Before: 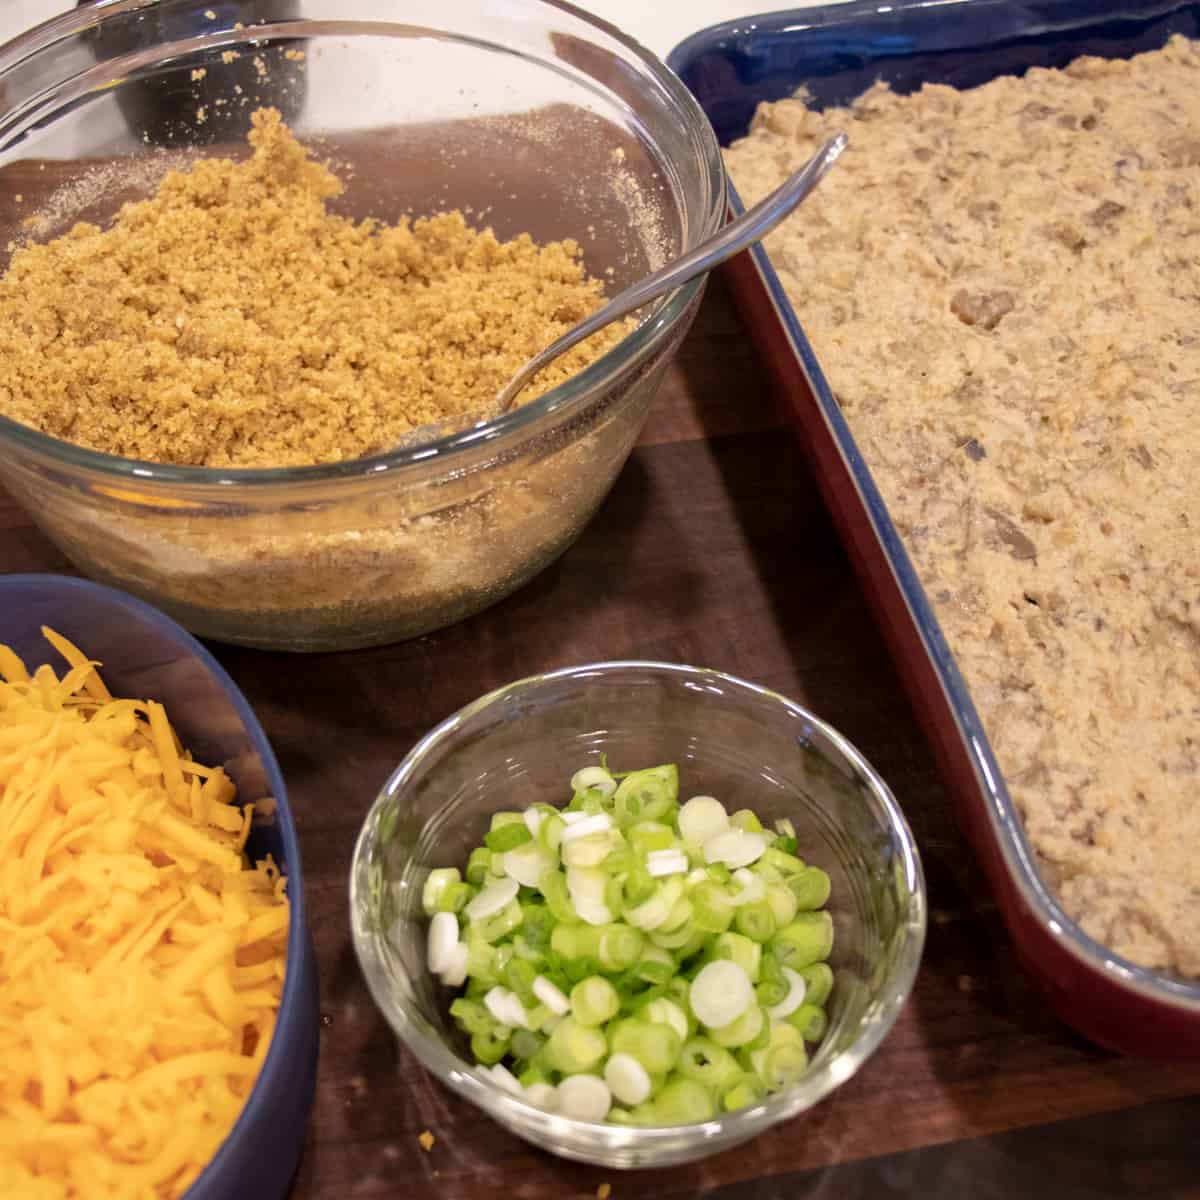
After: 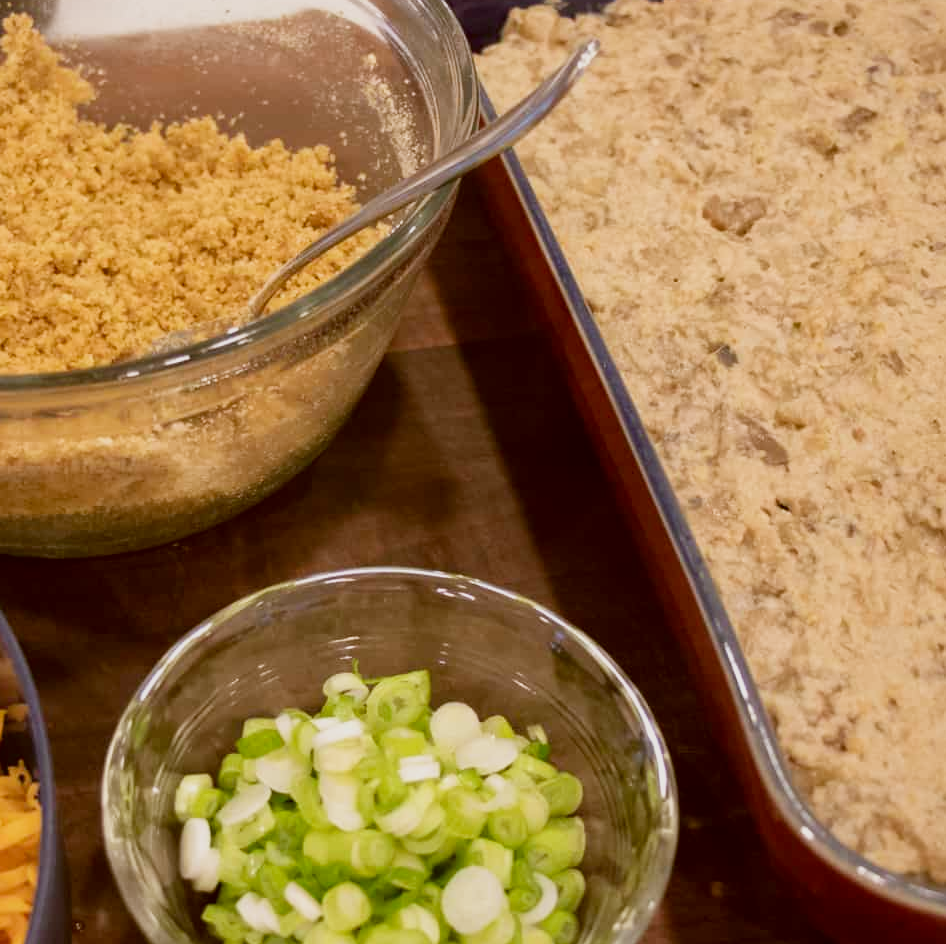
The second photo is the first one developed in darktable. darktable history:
crop and rotate: left 20.74%, top 7.912%, right 0.375%, bottom 13.378%
sigmoid: contrast 1.22, skew 0.65
color correction: highlights a* -0.482, highlights b* 0.161, shadows a* 4.66, shadows b* 20.72
